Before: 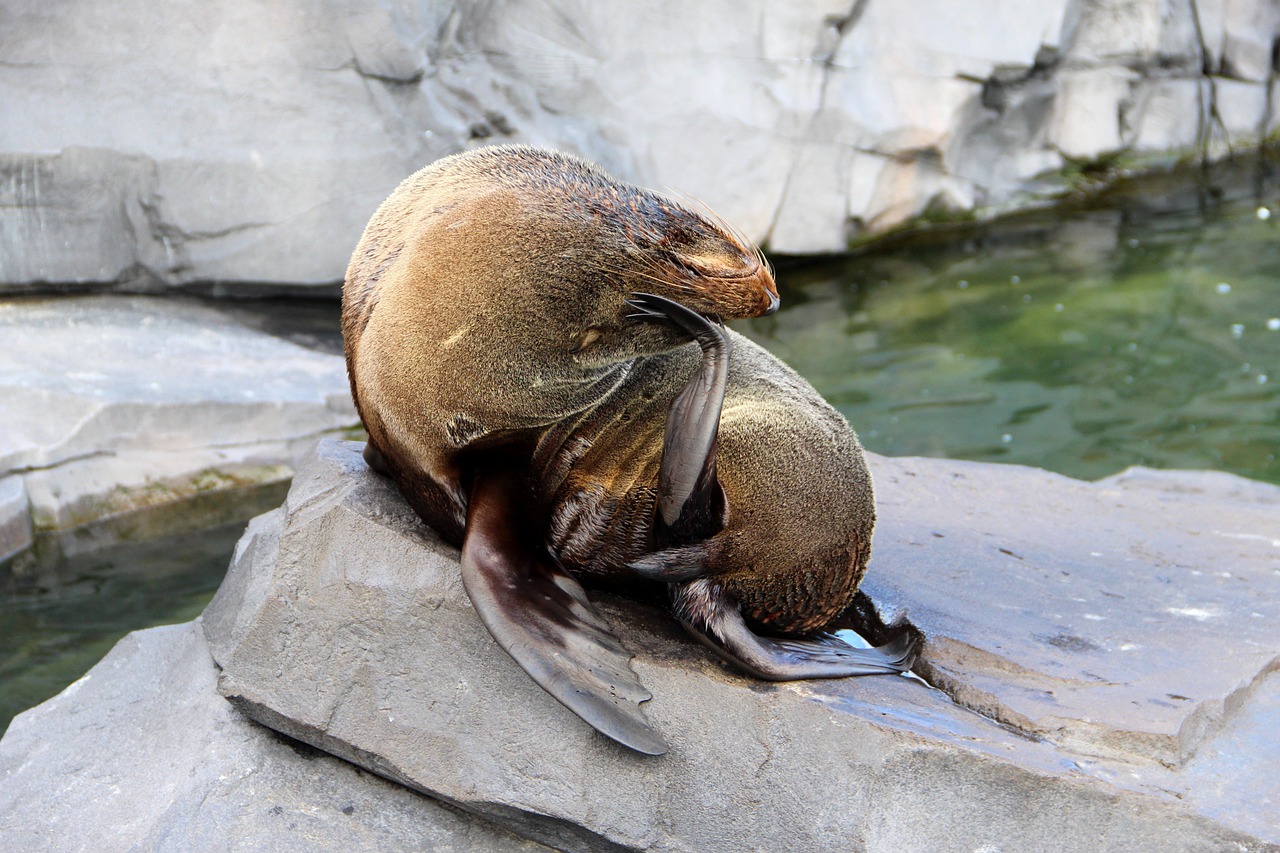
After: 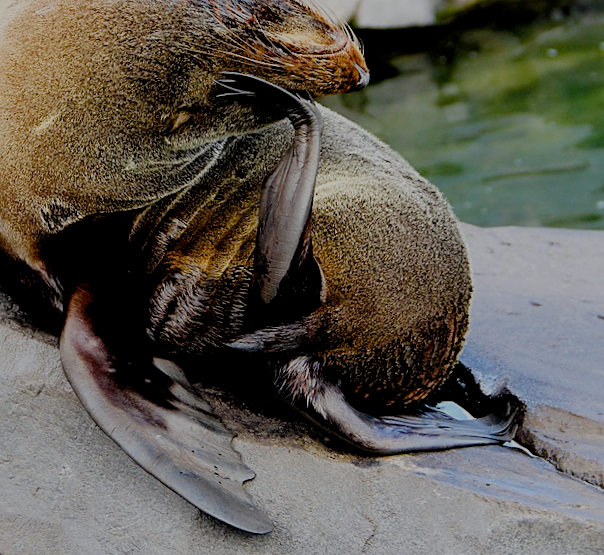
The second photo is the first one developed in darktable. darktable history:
white balance: red 0.986, blue 1.01
sharpen: amount 0.2
color balance rgb: perceptual saturation grading › global saturation 20%, perceptual saturation grading › highlights -25%, perceptual saturation grading › shadows 25%
crop: left 31.379%, top 24.658%, right 20.326%, bottom 6.628%
filmic rgb: middle gray luminance 30%, black relative exposure -9 EV, white relative exposure 7 EV, threshold 6 EV, target black luminance 0%, hardness 2.94, latitude 2.04%, contrast 0.963, highlights saturation mix 5%, shadows ↔ highlights balance 12.16%, add noise in highlights 0, preserve chrominance no, color science v3 (2019), use custom middle-gray values true, iterations of high-quality reconstruction 0, contrast in highlights soft, enable highlight reconstruction true
rotate and perspective: rotation -2°, crop left 0.022, crop right 0.978, crop top 0.049, crop bottom 0.951
rgb levels: levels [[0.013, 0.434, 0.89], [0, 0.5, 1], [0, 0.5, 1]]
